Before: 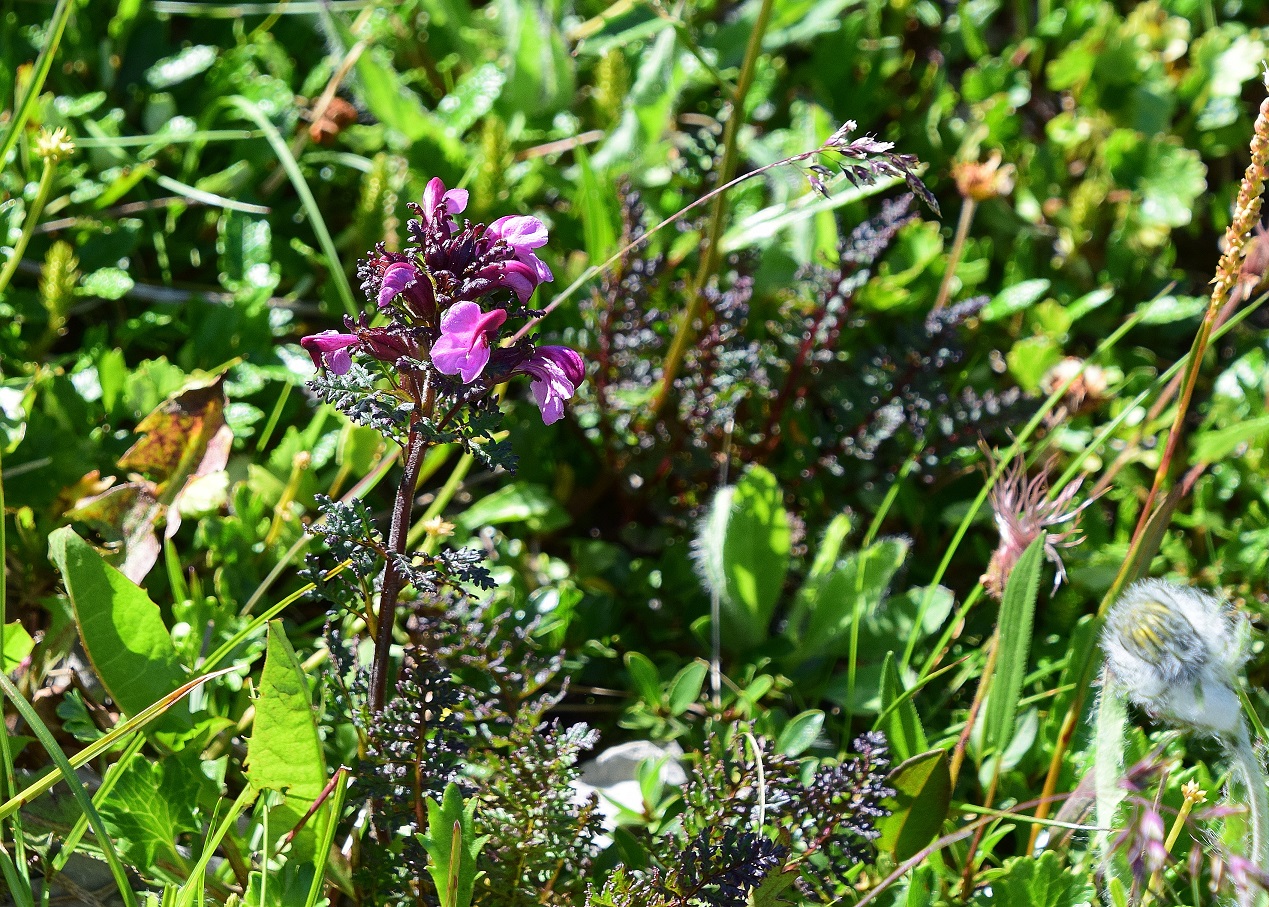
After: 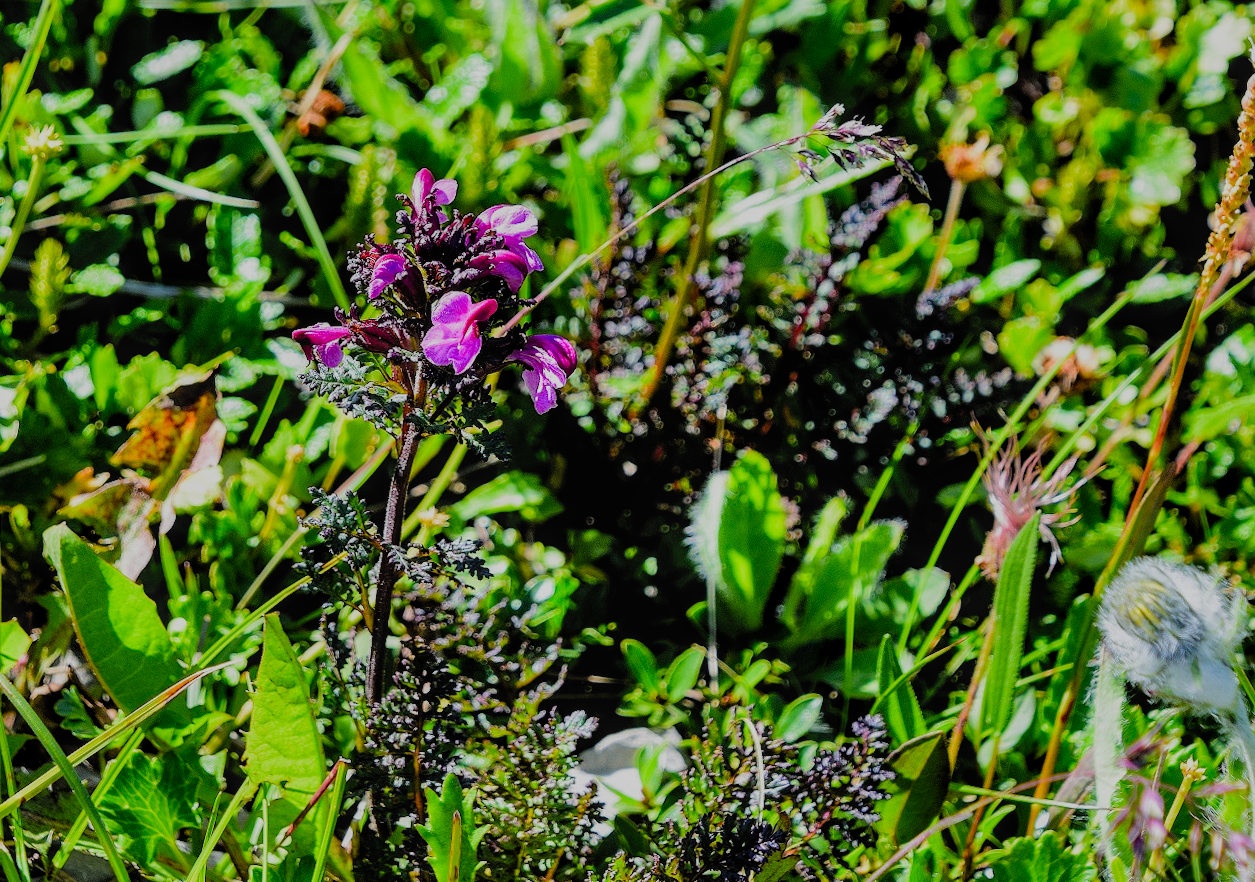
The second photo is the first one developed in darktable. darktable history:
rotate and perspective: rotation -1°, crop left 0.011, crop right 0.989, crop top 0.025, crop bottom 0.975
filmic rgb: black relative exposure -4.4 EV, white relative exposure 5 EV, threshold 3 EV, hardness 2.23, latitude 40.06%, contrast 1.15, highlights saturation mix 10%, shadows ↔ highlights balance 1.04%, preserve chrominance RGB euclidean norm (legacy), color science v4 (2020), enable highlight reconstruction true
local contrast: detail 117%
shadows and highlights: highlights color adjustment 0%, soften with gaussian
